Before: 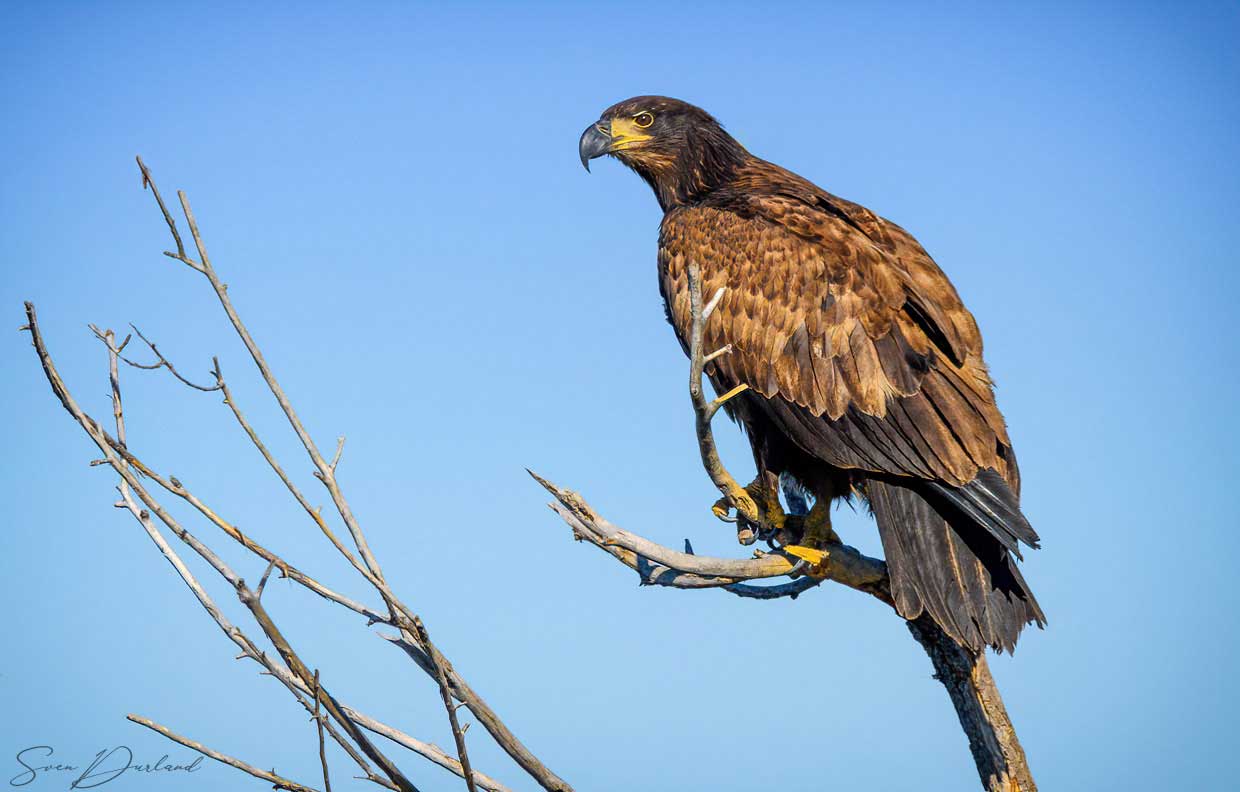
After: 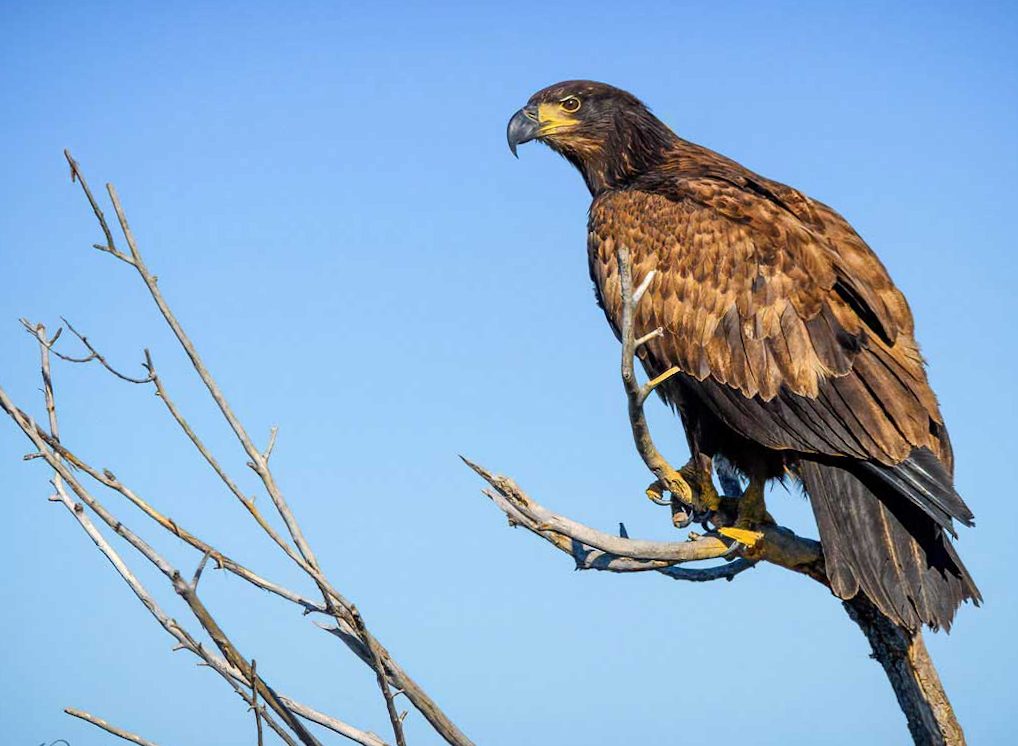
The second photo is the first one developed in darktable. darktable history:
crop and rotate: angle 1°, left 4.281%, top 0.642%, right 11.383%, bottom 2.486%
shadows and highlights: shadows 12, white point adjustment 1.2, highlights -0.36, soften with gaussian
